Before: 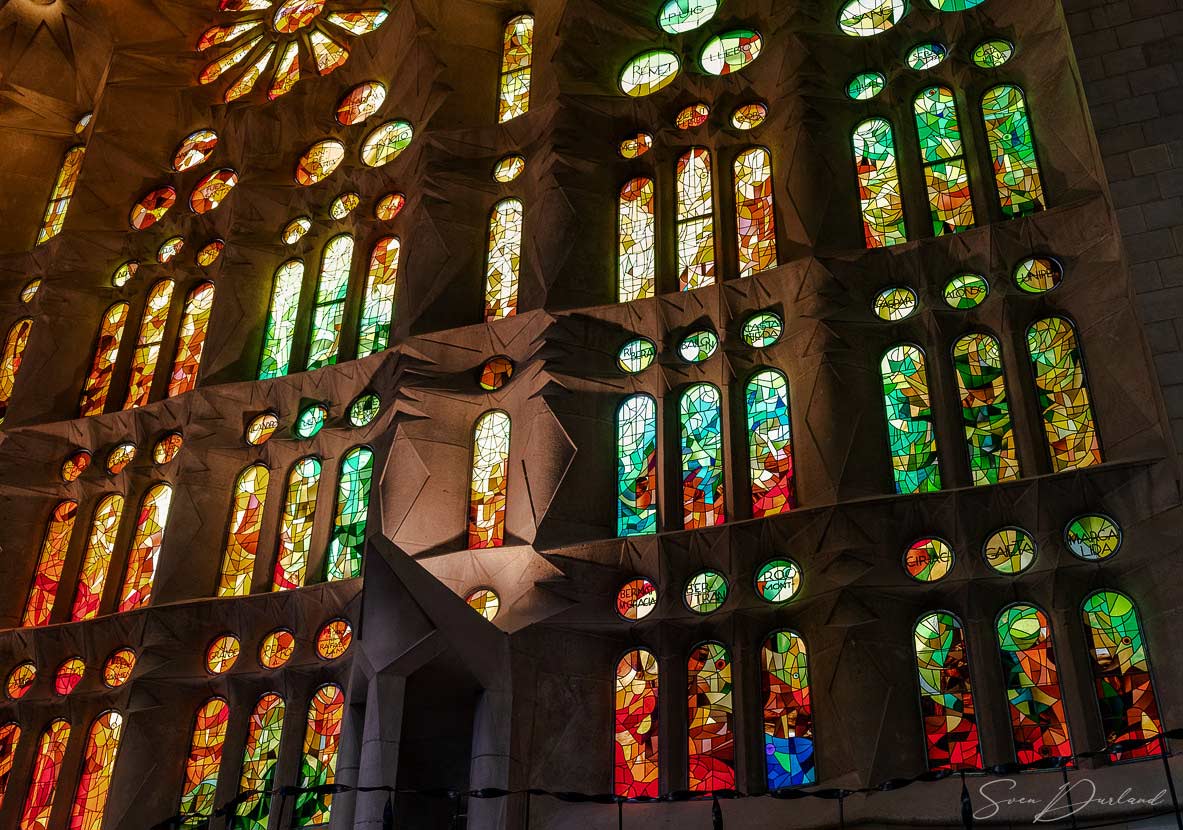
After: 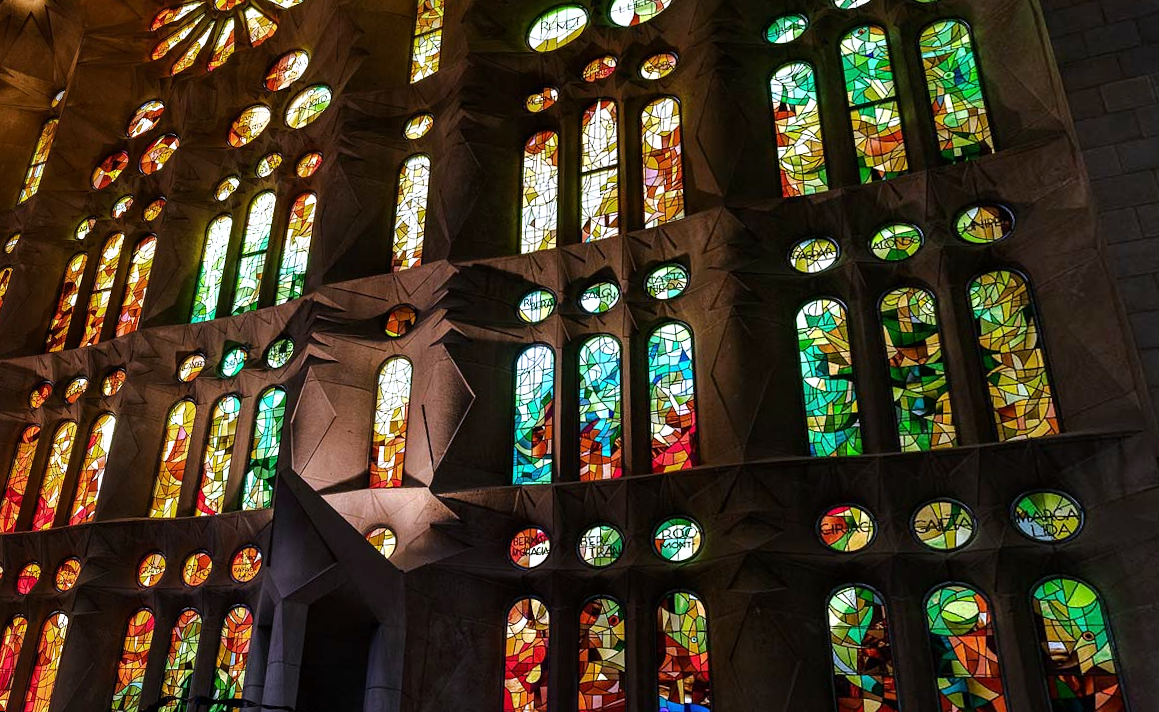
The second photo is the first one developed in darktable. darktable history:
tone equalizer: -8 EV -0.417 EV, -7 EV -0.389 EV, -6 EV -0.333 EV, -5 EV -0.222 EV, -3 EV 0.222 EV, -2 EV 0.333 EV, -1 EV 0.389 EV, +0 EV 0.417 EV, edges refinement/feathering 500, mask exposure compensation -1.57 EV, preserve details no
white balance: red 0.967, blue 1.119, emerald 0.756
rotate and perspective: rotation 1.69°, lens shift (vertical) -0.023, lens shift (horizontal) -0.291, crop left 0.025, crop right 0.988, crop top 0.092, crop bottom 0.842
